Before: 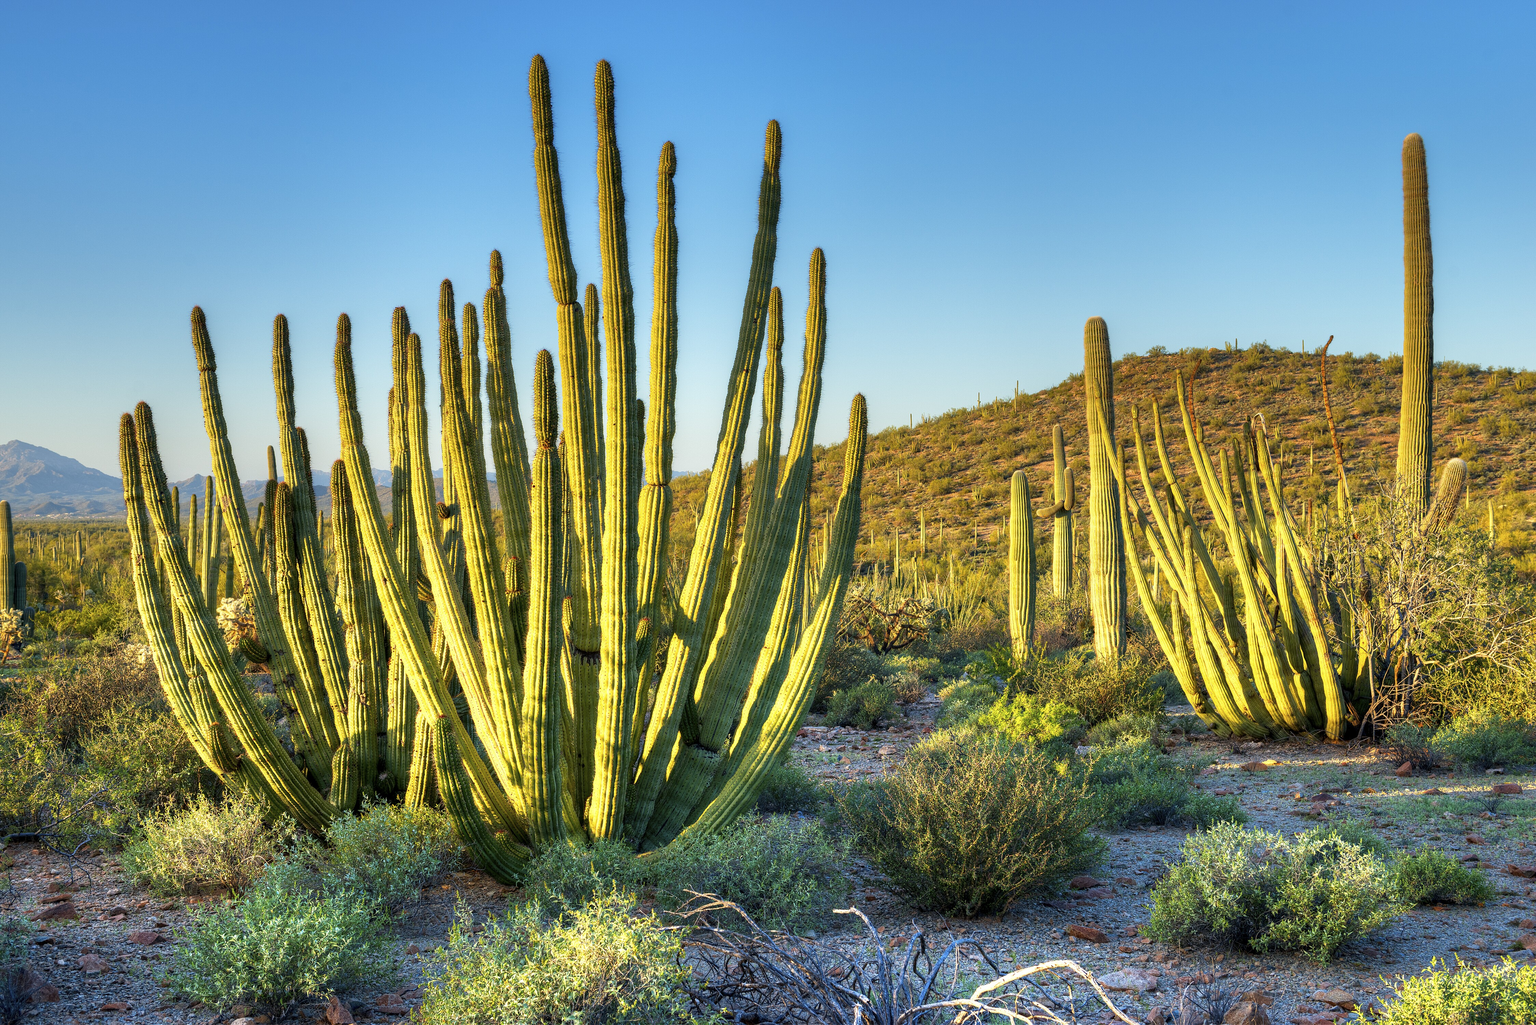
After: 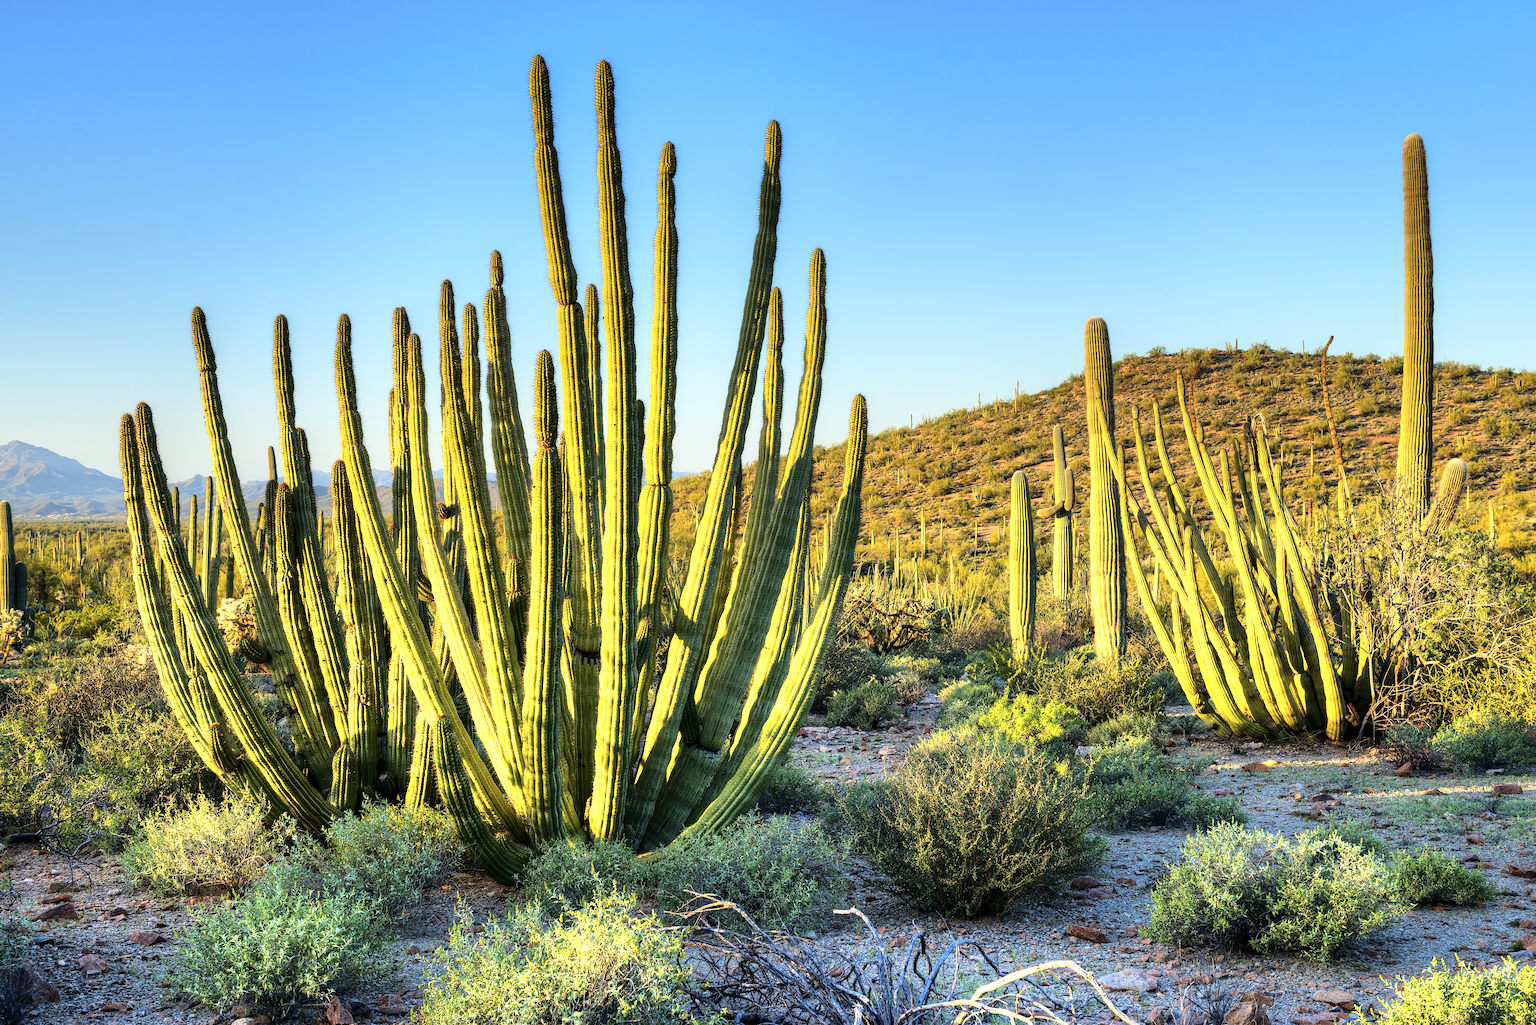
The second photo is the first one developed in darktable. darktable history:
base curve: curves: ch0 [(0, 0) (0.036, 0.025) (0.121, 0.166) (0.206, 0.329) (0.605, 0.79) (1, 1)], preserve colors average RGB
